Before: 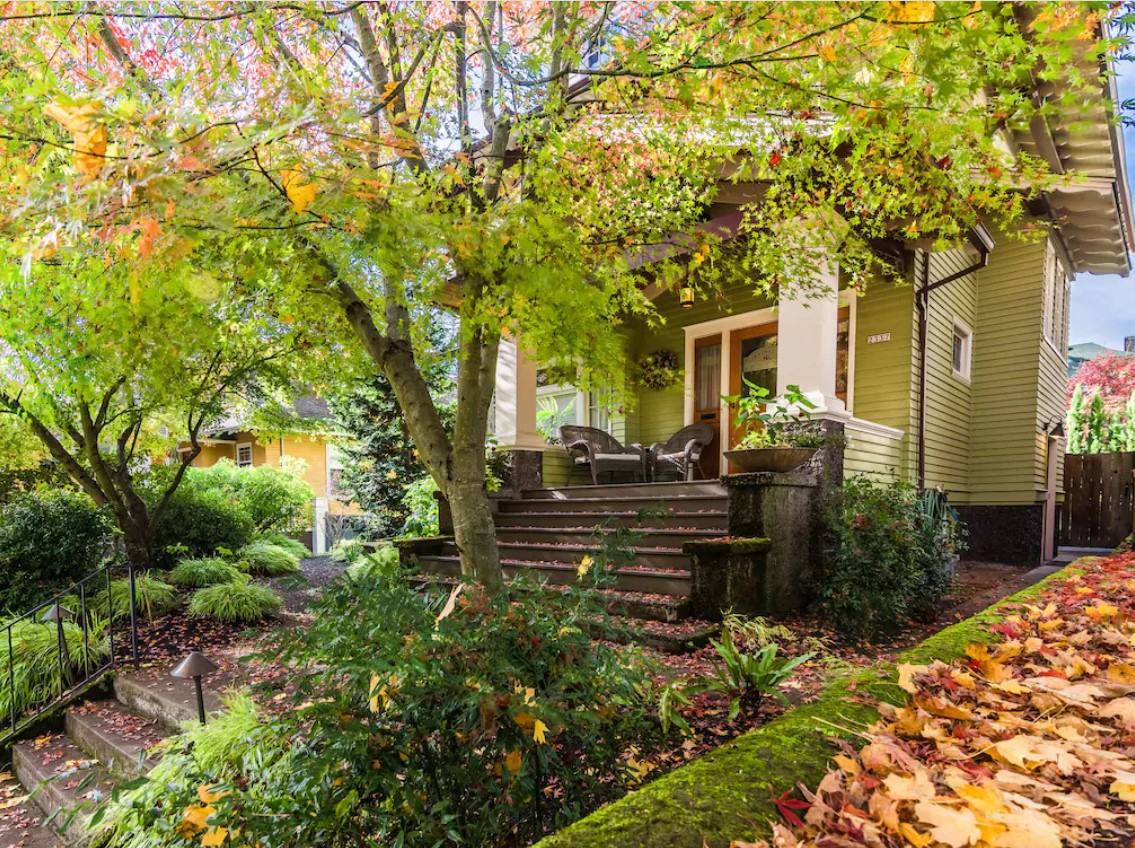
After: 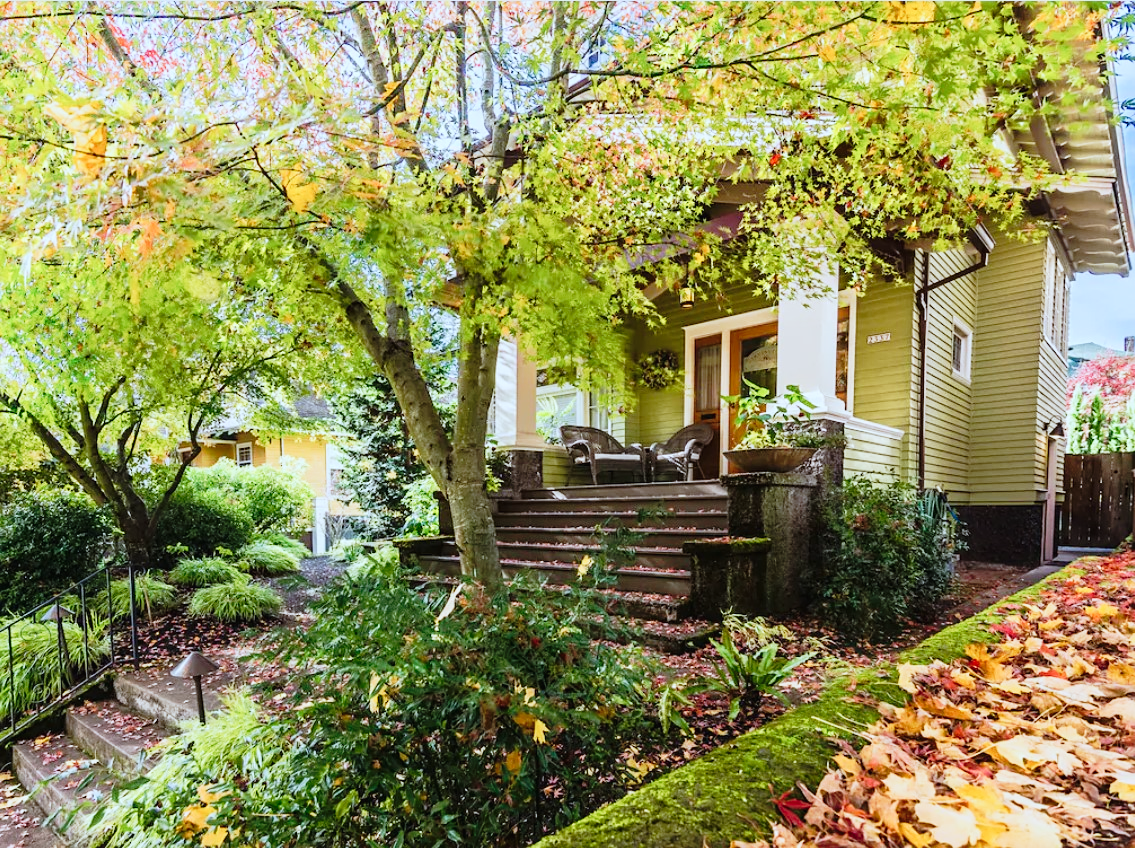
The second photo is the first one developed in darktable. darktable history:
color correction: highlights a* -4.19, highlights b* -10.95
contrast brightness saturation: contrast 0.073
sharpen: amount 0.215
tone curve: curves: ch0 [(0, 0.012) (0.144, 0.137) (0.326, 0.386) (0.489, 0.573) (0.656, 0.763) (0.849, 0.902) (1, 0.974)]; ch1 [(0, 0) (0.366, 0.367) (0.475, 0.453) (0.487, 0.501) (0.519, 0.527) (0.544, 0.579) (0.562, 0.619) (0.622, 0.694) (1, 1)]; ch2 [(0, 0) (0.333, 0.346) (0.375, 0.375) (0.424, 0.43) (0.476, 0.492) (0.502, 0.503) (0.533, 0.541) (0.572, 0.615) (0.605, 0.656) (0.641, 0.709) (1, 1)], preserve colors none
